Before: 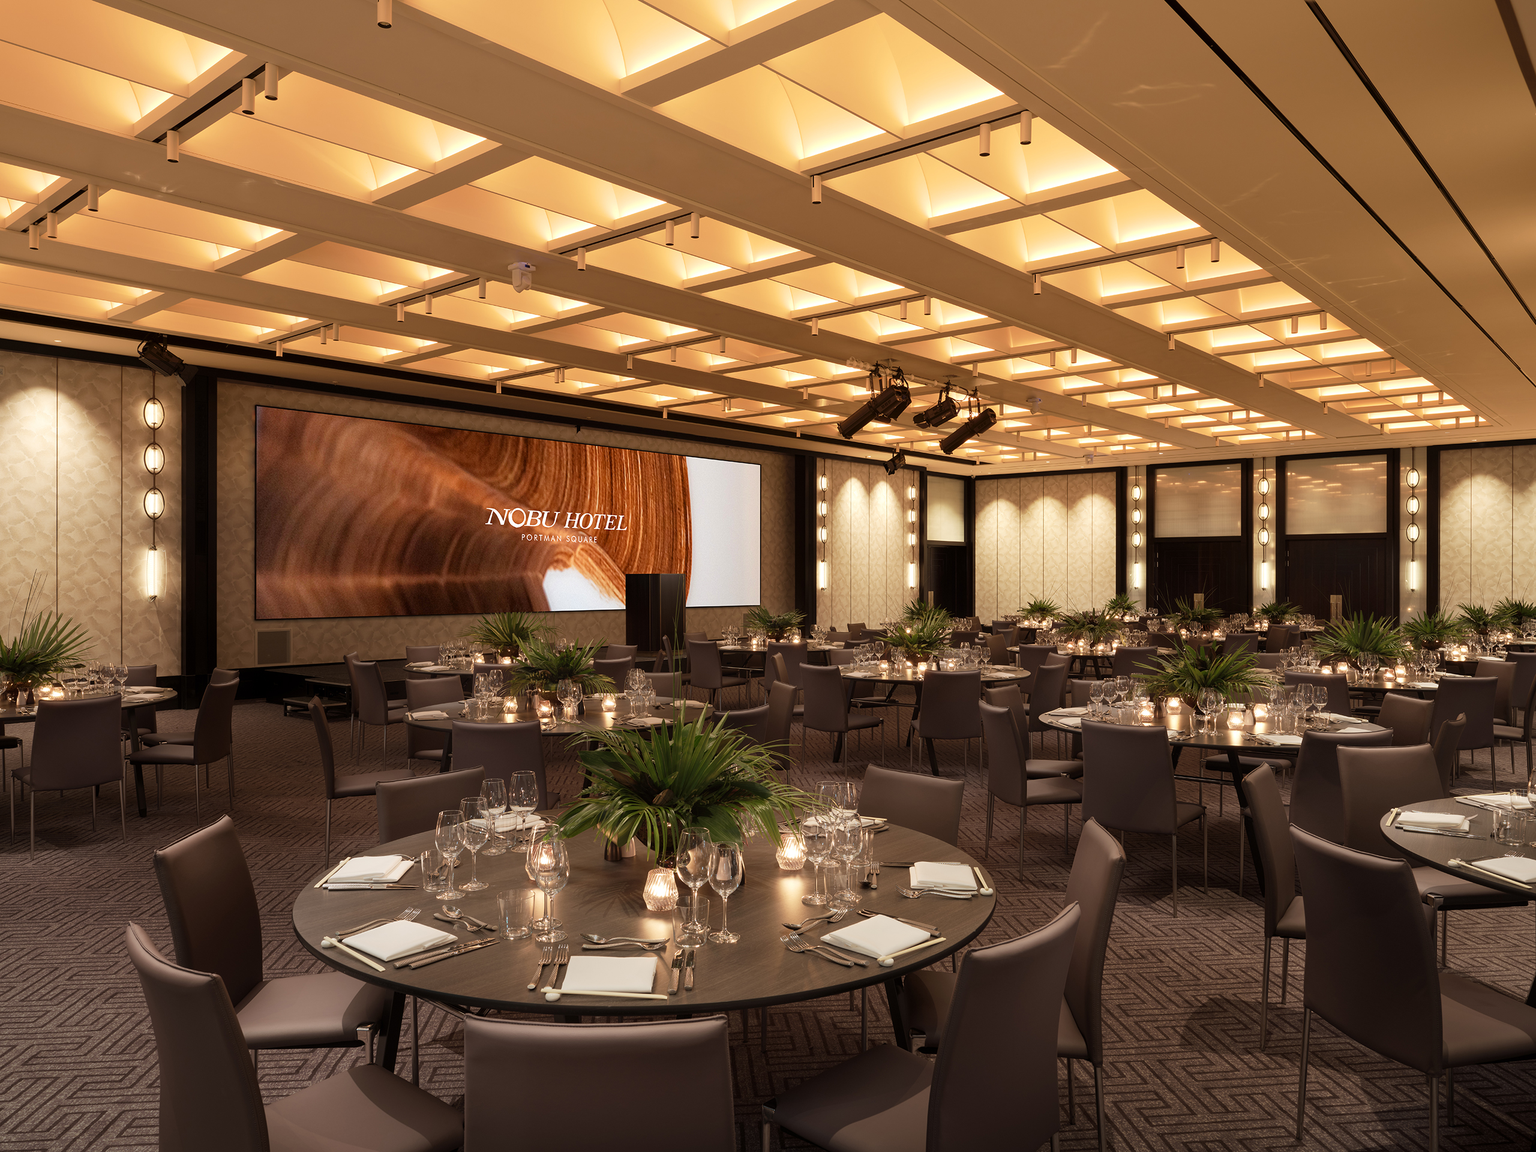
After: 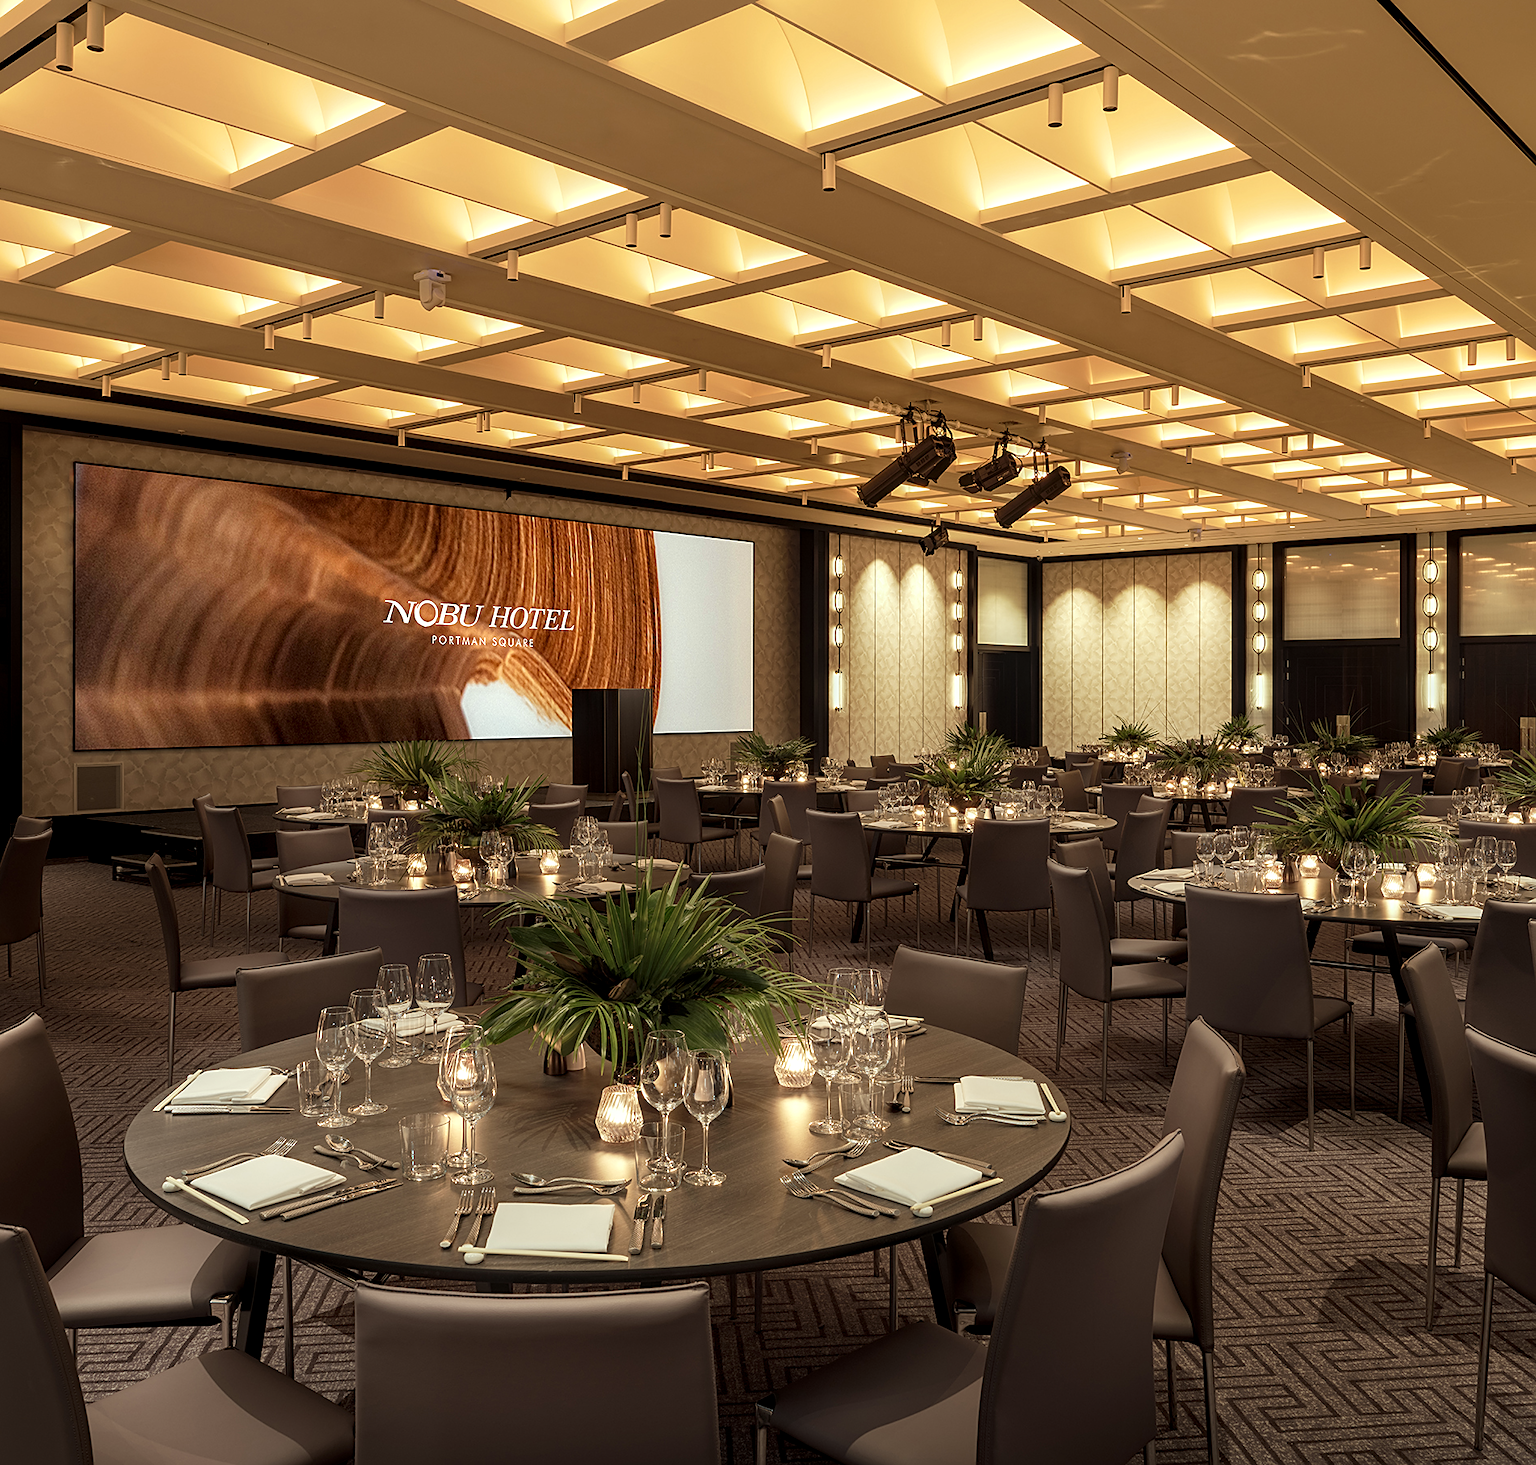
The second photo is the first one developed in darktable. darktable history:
crop and rotate: left 13.057%, top 5.388%, right 12.603%
color correction: highlights a* -4.75, highlights b* 5.04, saturation 0.948
sharpen: on, module defaults
local contrast: detail 130%
